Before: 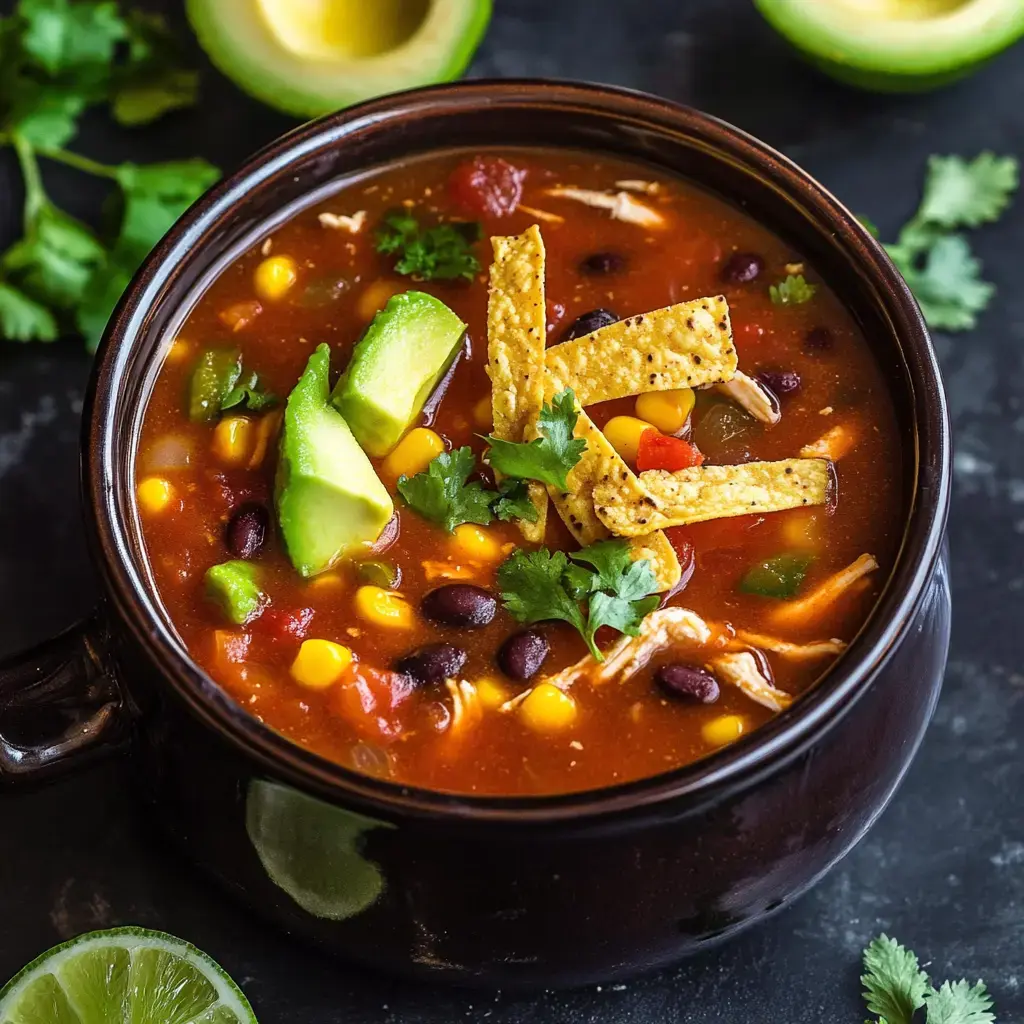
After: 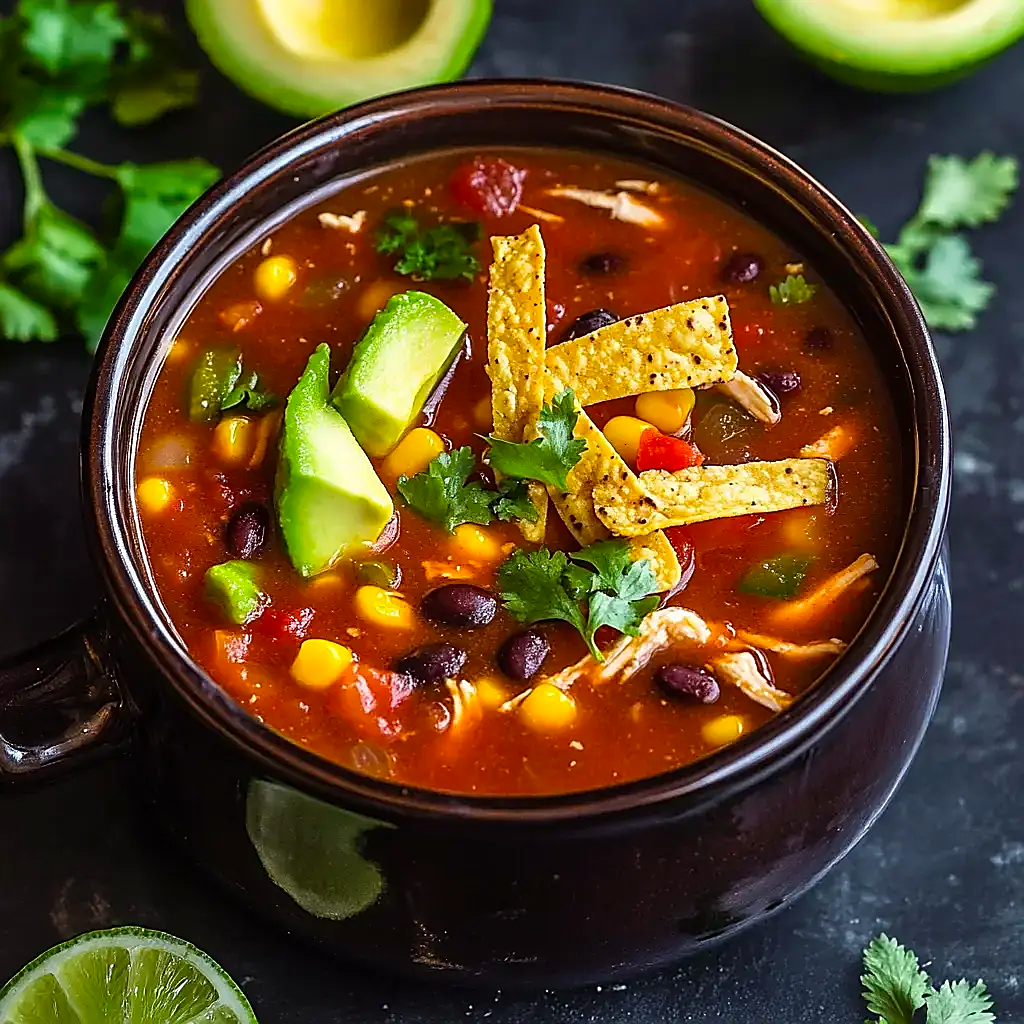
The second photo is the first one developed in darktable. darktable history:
sharpen: radius 1.4, amount 1.25, threshold 0.7
contrast brightness saturation: contrast 0.04, saturation 0.16
